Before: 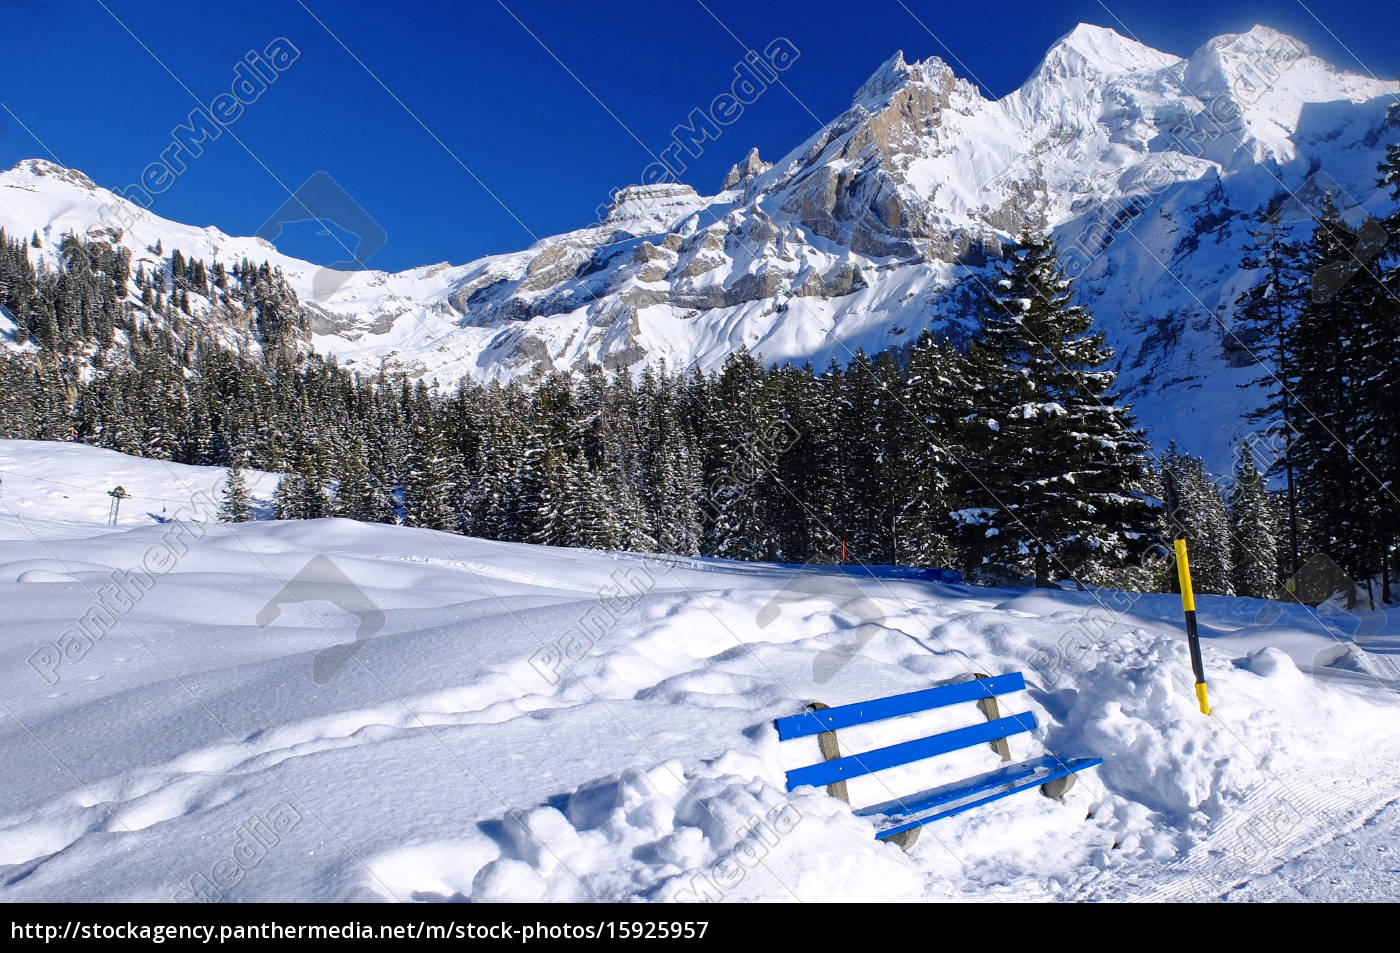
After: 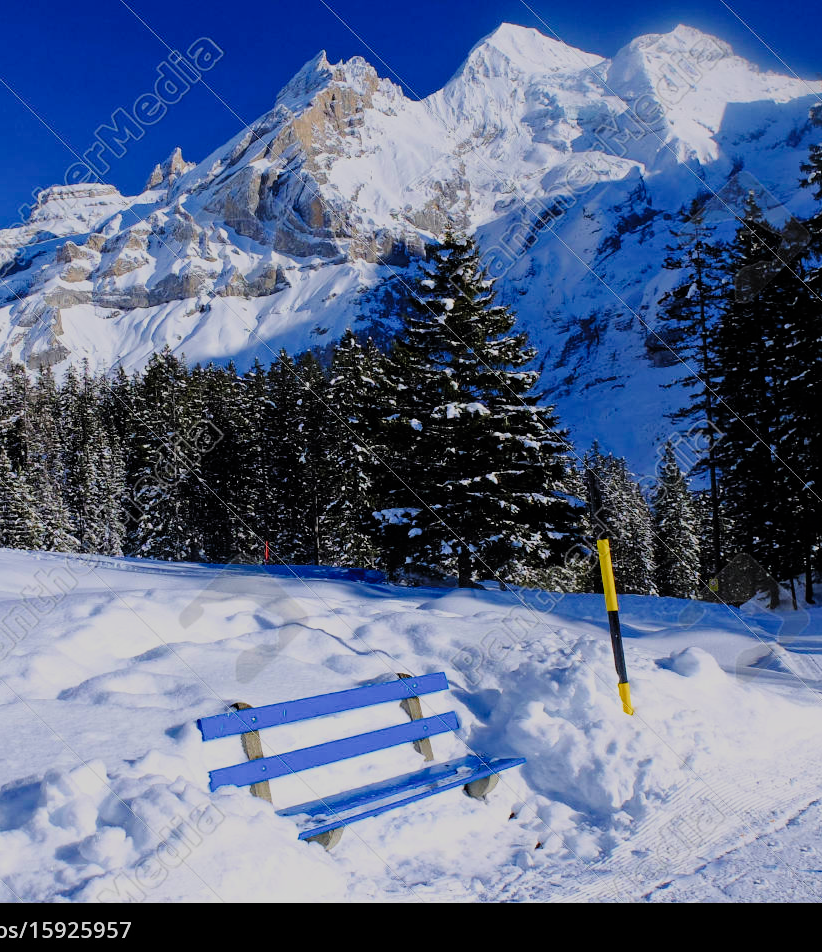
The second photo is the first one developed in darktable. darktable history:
filmic rgb: black relative exposure -8.51 EV, white relative exposure 5.57 EV, hardness 3.39, contrast 1.019, color science v4 (2020)
crop: left 41.22%
color balance rgb: perceptual saturation grading › global saturation 29.819%, global vibrance 20%
